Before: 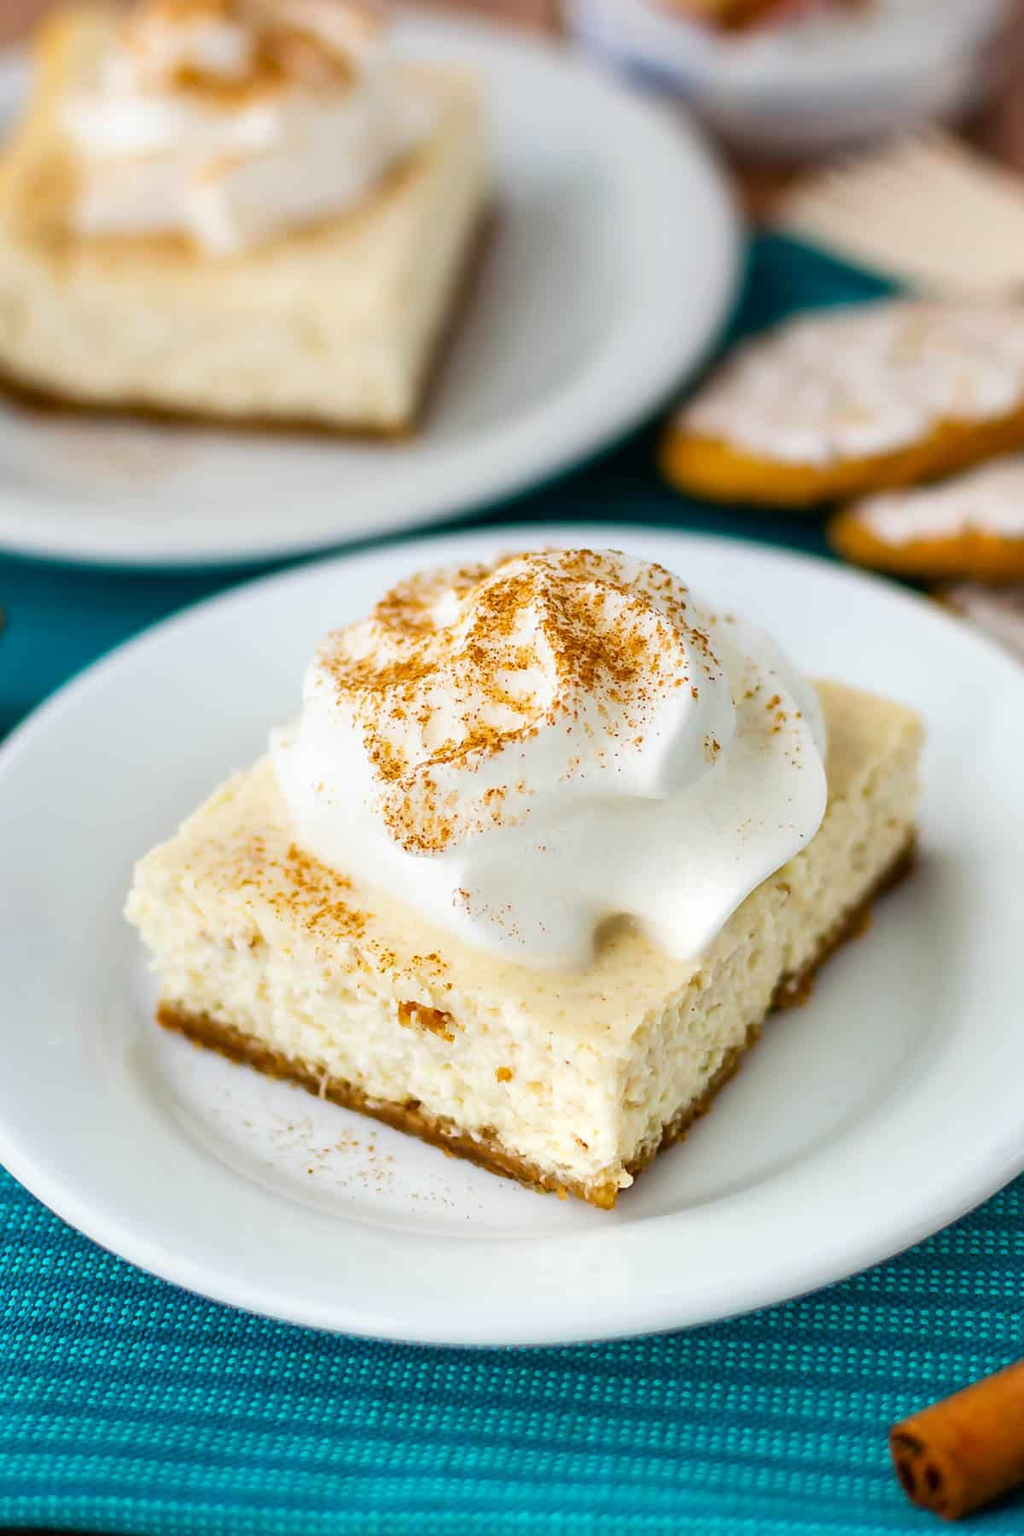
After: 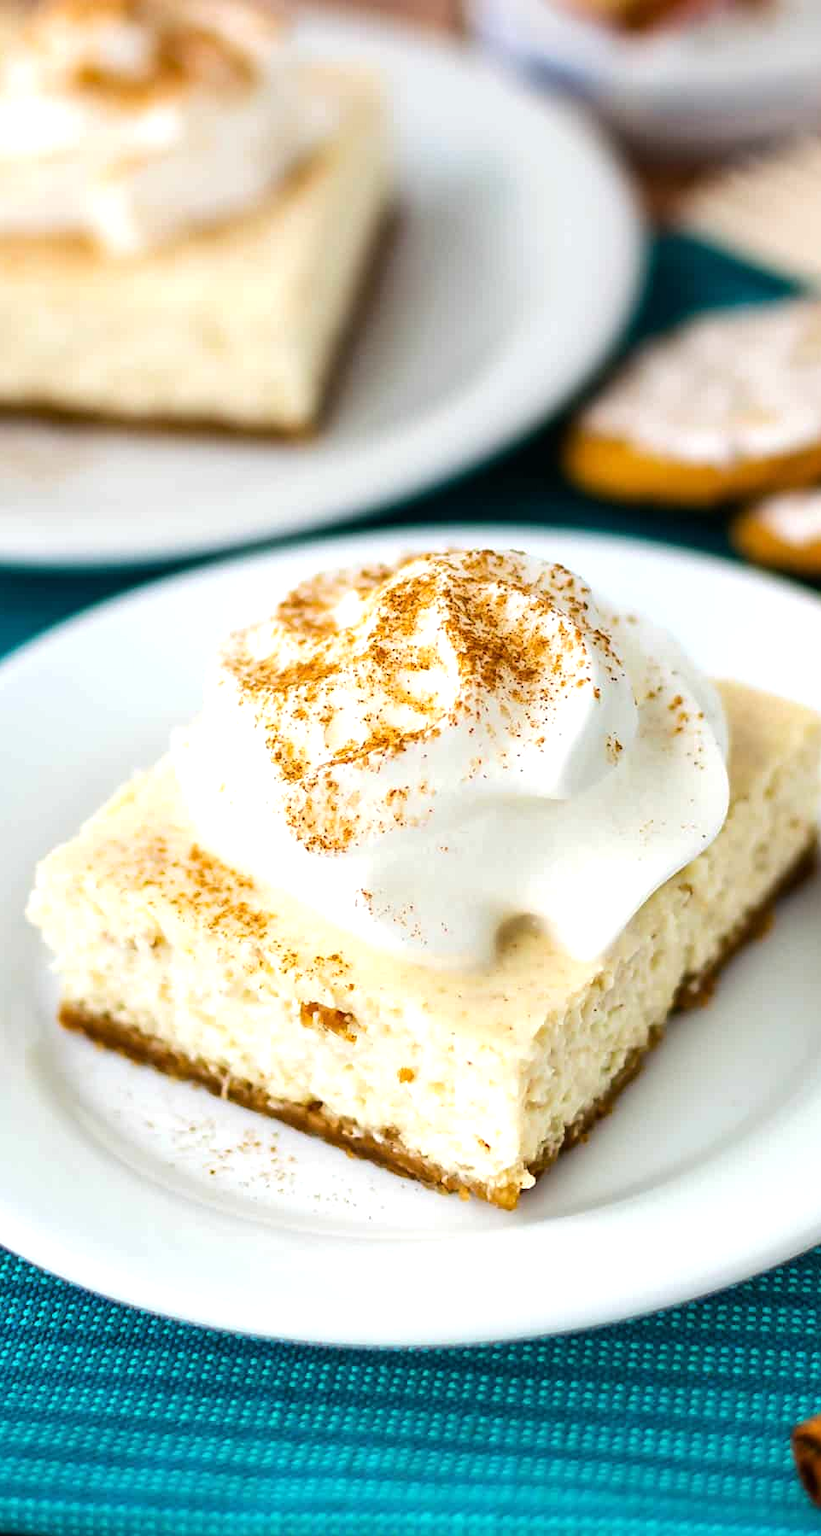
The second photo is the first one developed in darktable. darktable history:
tone equalizer: -8 EV -0.417 EV, -7 EV -0.389 EV, -6 EV -0.333 EV, -5 EV -0.222 EV, -3 EV 0.222 EV, -2 EV 0.333 EV, -1 EV 0.389 EV, +0 EV 0.417 EV, edges refinement/feathering 500, mask exposure compensation -1.25 EV, preserve details no
crop and rotate: left 9.597%, right 10.195%
